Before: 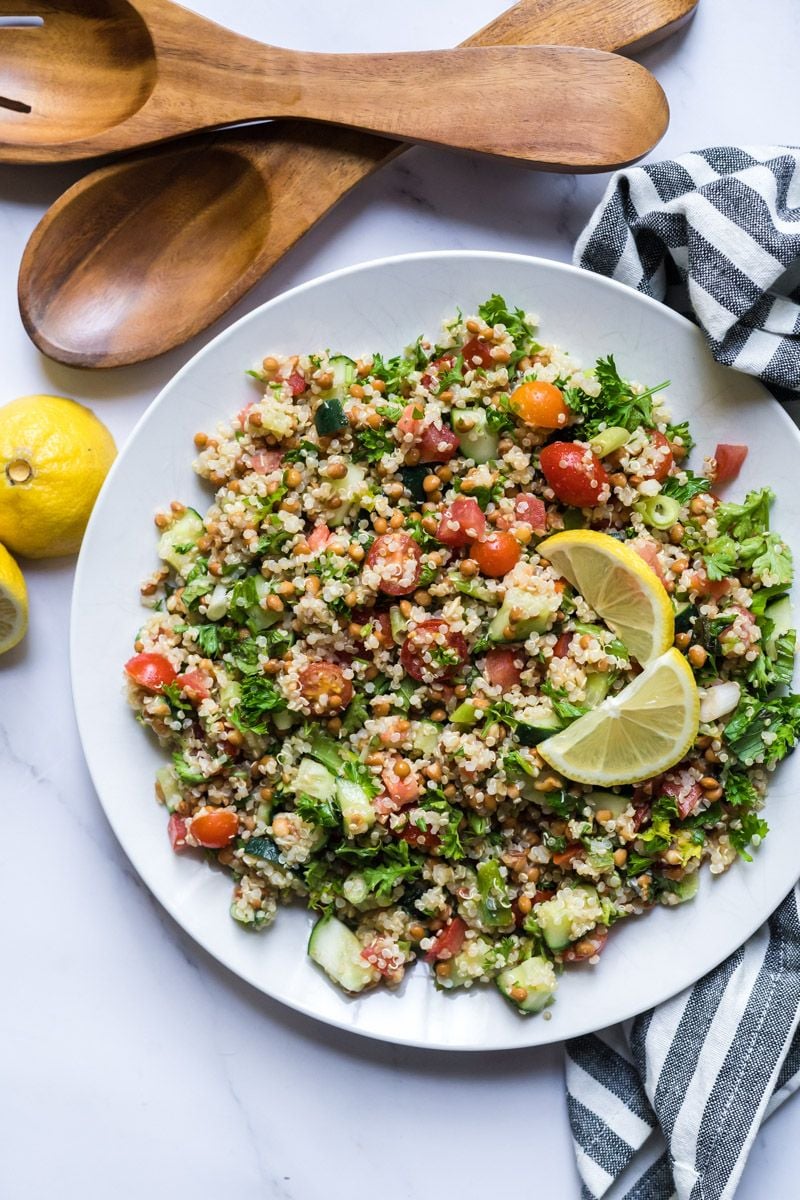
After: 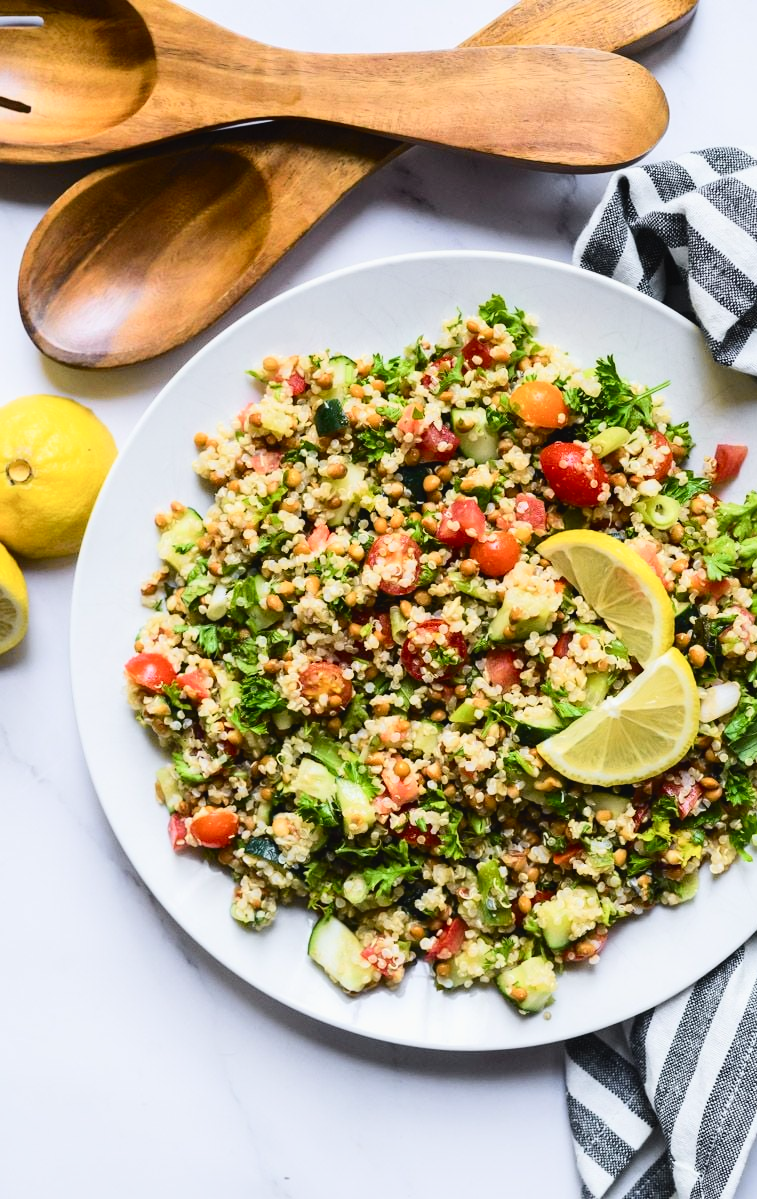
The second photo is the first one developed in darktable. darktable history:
tone curve: curves: ch0 [(0, 0.028) (0.037, 0.05) (0.123, 0.114) (0.19, 0.176) (0.269, 0.27) (0.48, 0.57) (0.595, 0.695) (0.718, 0.823) (0.855, 0.913) (1, 0.982)]; ch1 [(0, 0) (0.243, 0.245) (0.422, 0.415) (0.493, 0.495) (0.508, 0.506) (0.536, 0.538) (0.569, 0.58) (0.611, 0.644) (0.769, 0.807) (1, 1)]; ch2 [(0, 0) (0.249, 0.216) (0.349, 0.321) (0.424, 0.442) (0.476, 0.483) (0.498, 0.499) (0.517, 0.519) (0.532, 0.547) (0.569, 0.608) (0.614, 0.661) (0.706, 0.75) (0.808, 0.809) (0.991, 0.968)], color space Lab, independent channels, preserve colors none
crop and rotate: left 0%, right 5.341%
tone equalizer: edges refinement/feathering 500, mask exposure compensation -1.57 EV, preserve details no
